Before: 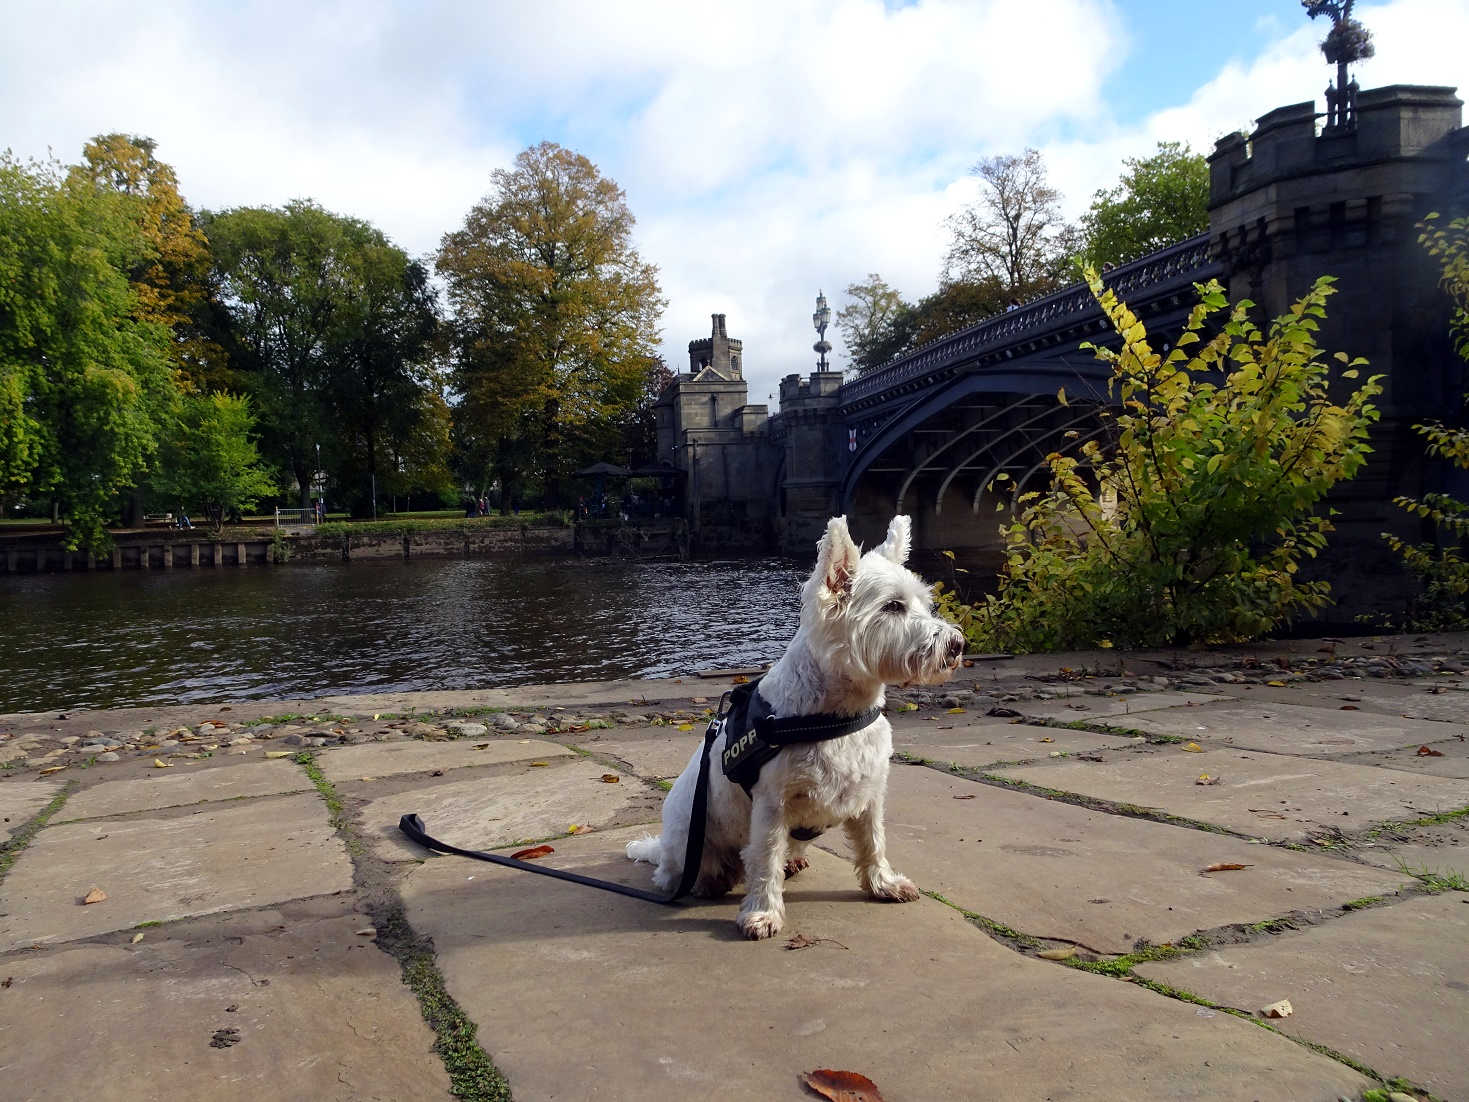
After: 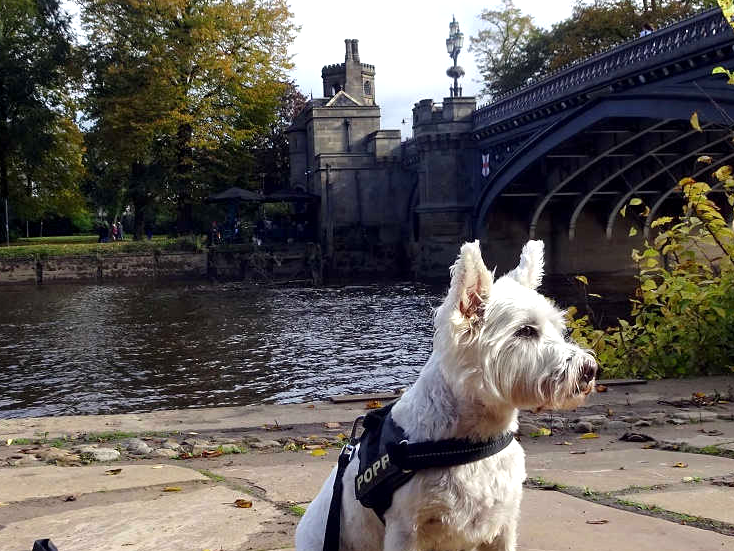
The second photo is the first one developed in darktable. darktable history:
crop: left 25%, top 25%, right 25%, bottom 25%
exposure: black level correction 0.001, exposure 0.5 EV, compensate exposure bias true, compensate highlight preservation false
